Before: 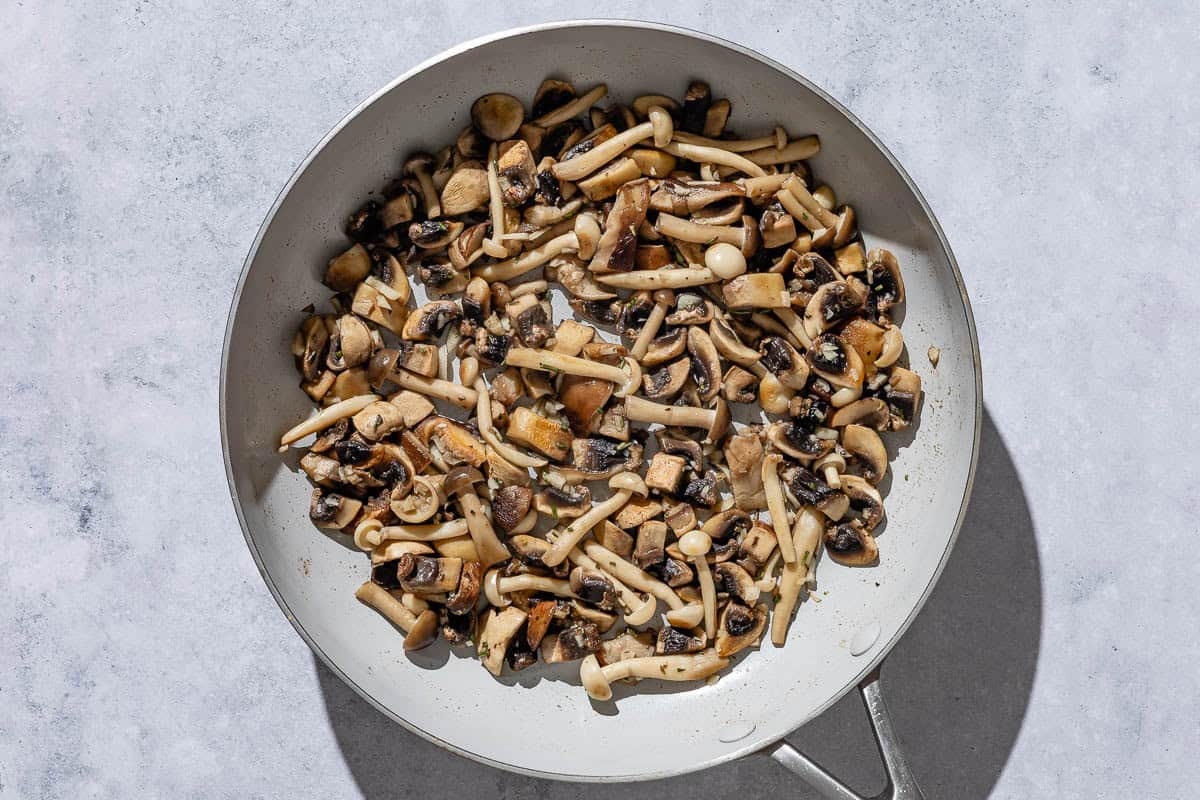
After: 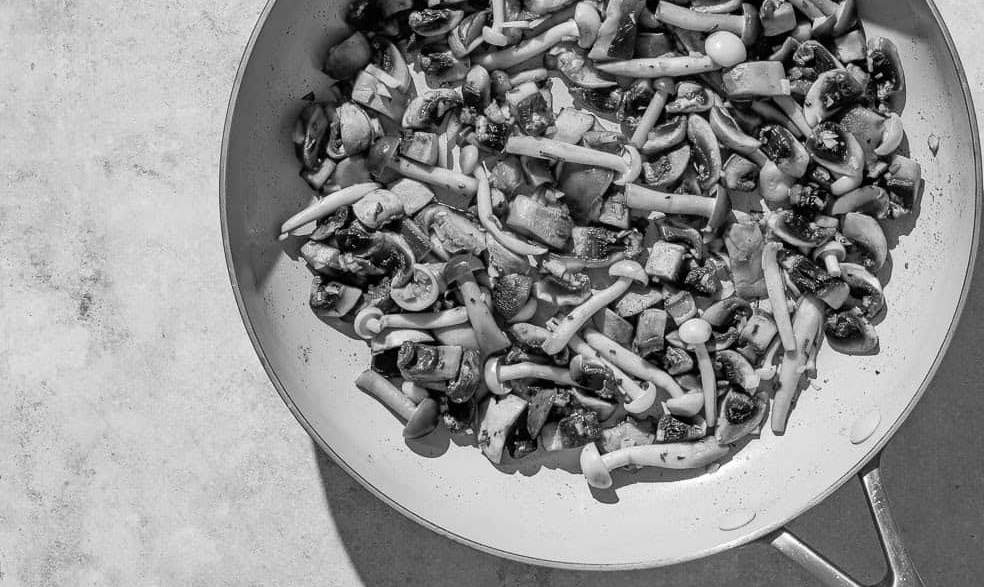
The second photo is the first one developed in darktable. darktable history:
crop: top 26.531%, right 17.959%
monochrome: size 3.1
